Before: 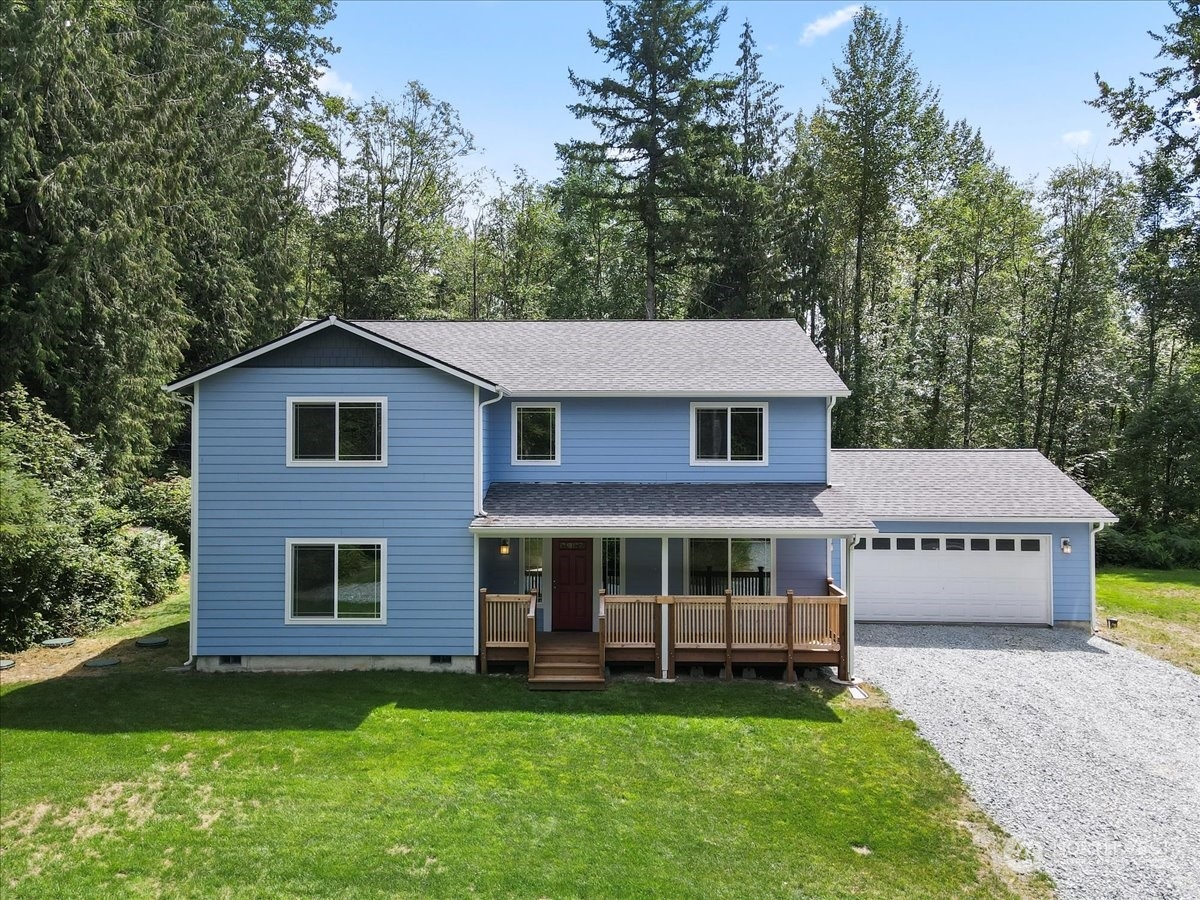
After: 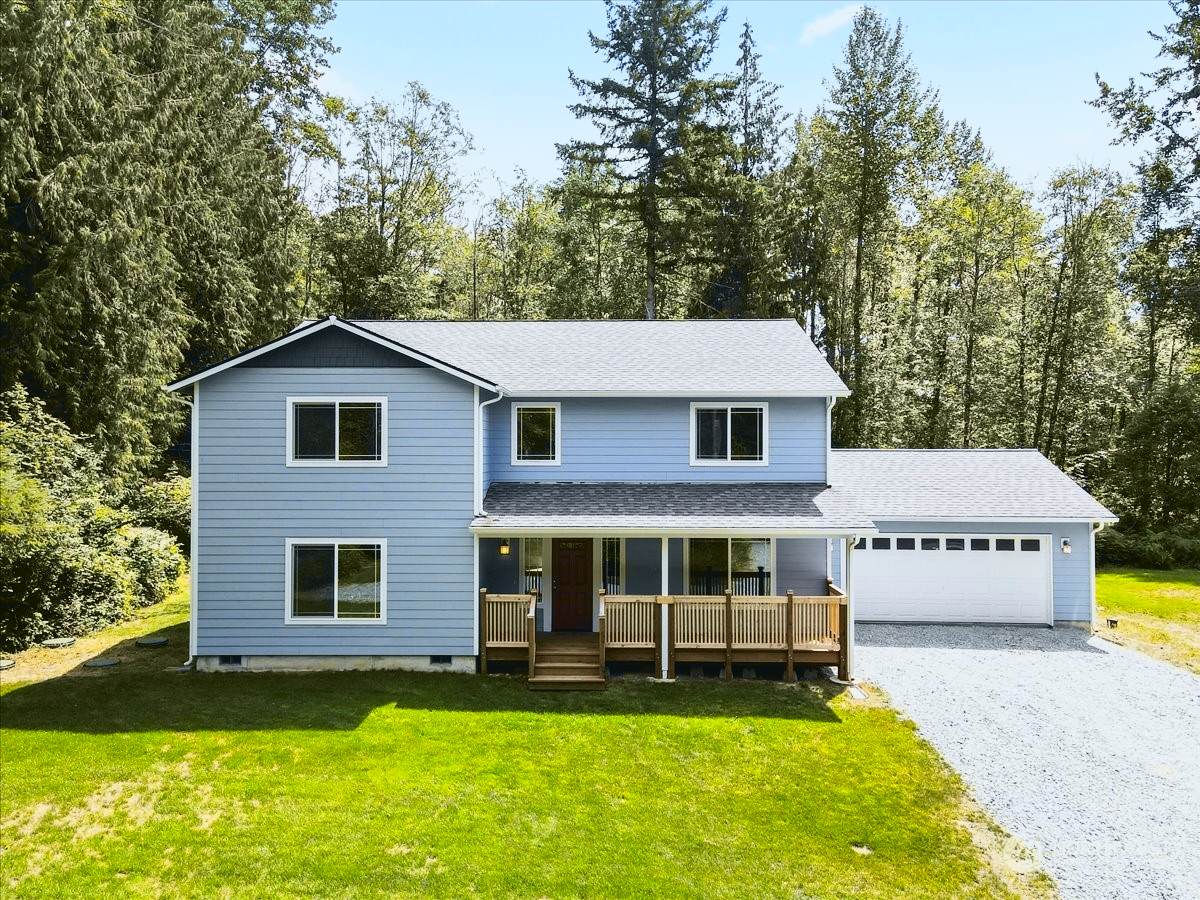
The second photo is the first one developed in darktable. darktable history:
tone curve: curves: ch0 [(0, 0.029) (0.087, 0.084) (0.227, 0.239) (0.46, 0.576) (0.657, 0.796) (0.861, 0.932) (0.997, 0.951)]; ch1 [(0, 0) (0.353, 0.344) (0.45, 0.46) (0.502, 0.494) (0.534, 0.523) (0.573, 0.576) (0.602, 0.631) (0.647, 0.669) (1, 1)]; ch2 [(0, 0) (0.333, 0.346) (0.385, 0.395) (0.44, 0.466) (0.5, 0.493) (0.521, 0.56) (0.553, 0.579) (0.573, 0.599) (0.667, 0.777) (1, 1)], color space Lab, independent channels, preserve colors none
